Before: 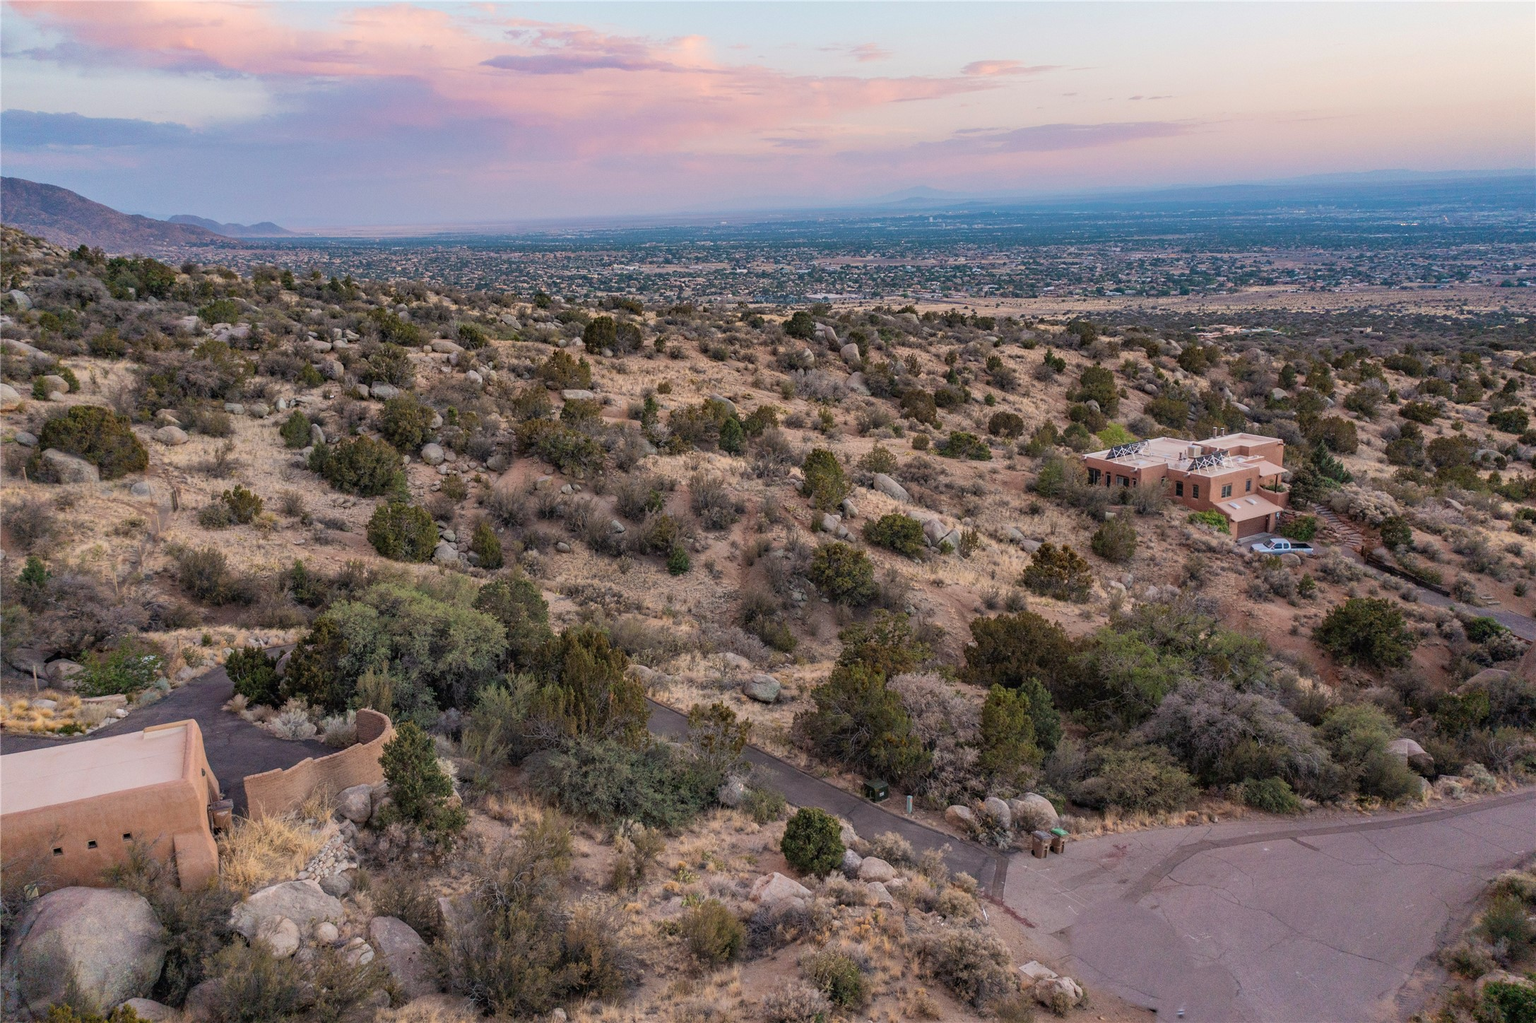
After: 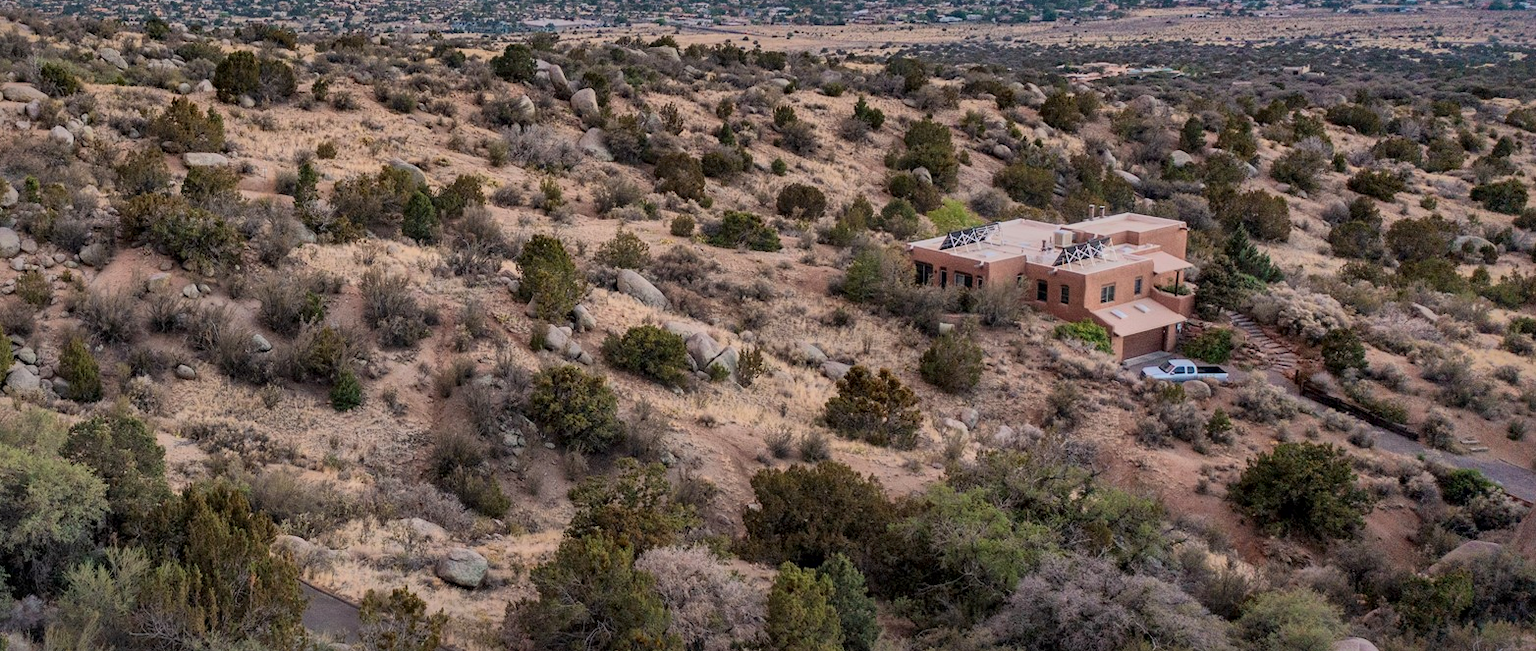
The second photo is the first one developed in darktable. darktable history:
crop and rotate: left 28.033%, top 27.406%, bottom 26.775%
shadows and highlights: shadows 25.79, highlights -70.7
local contrast: mode bilateral grid, contrast 21, coarseness 51, detail 143%, midtone range 0.2
